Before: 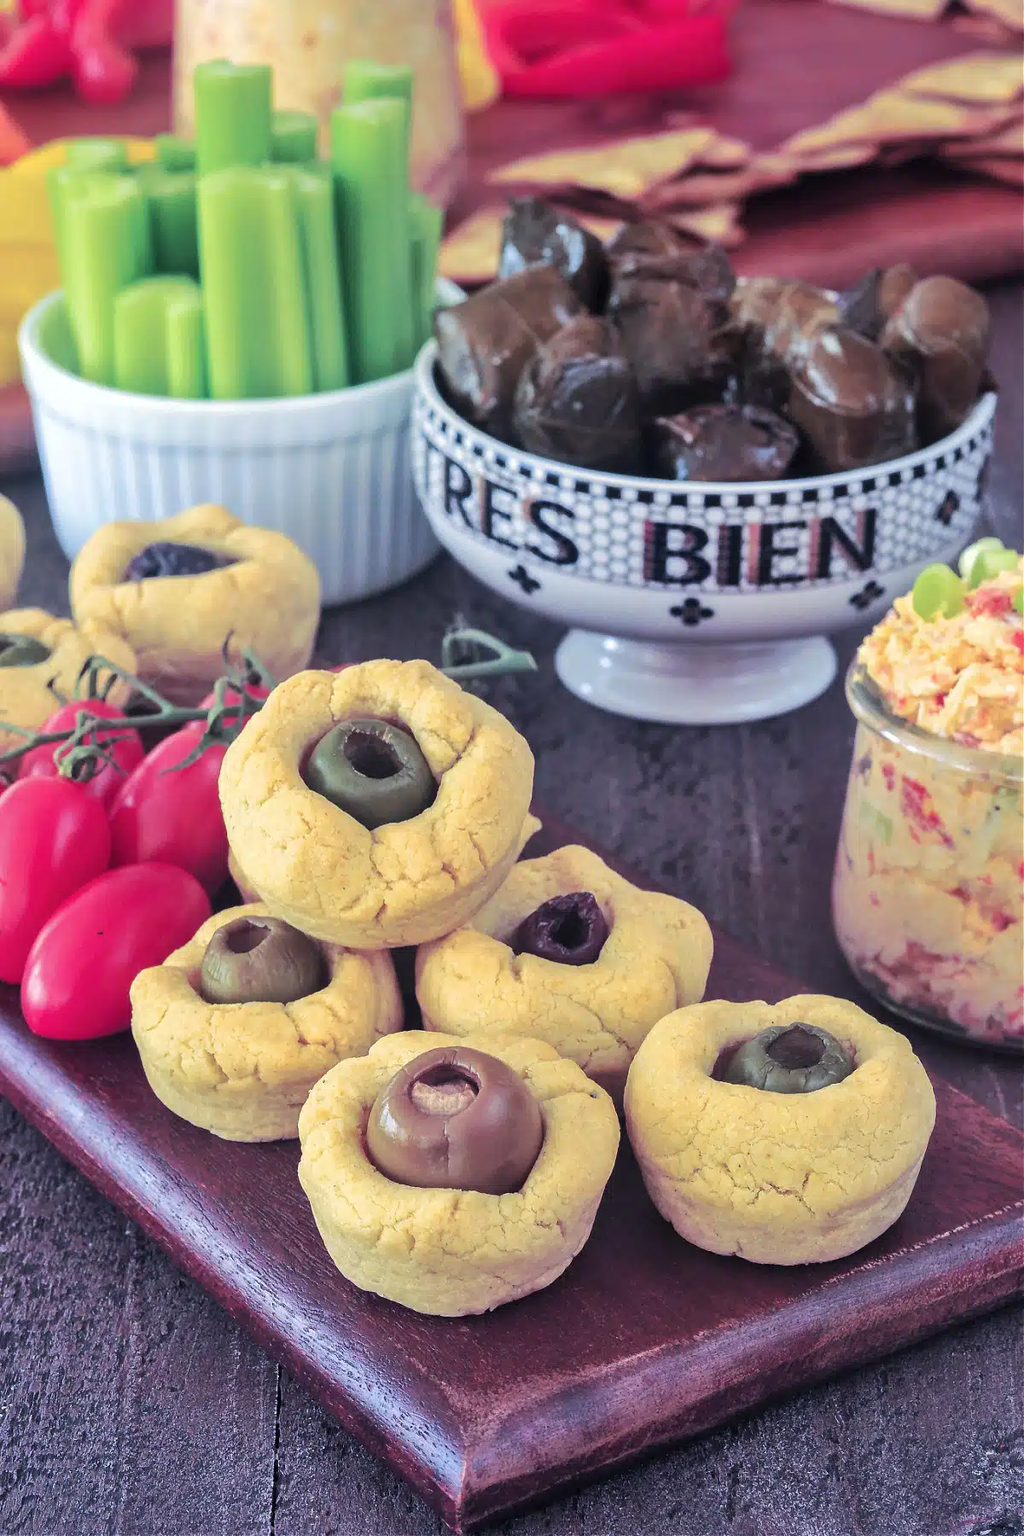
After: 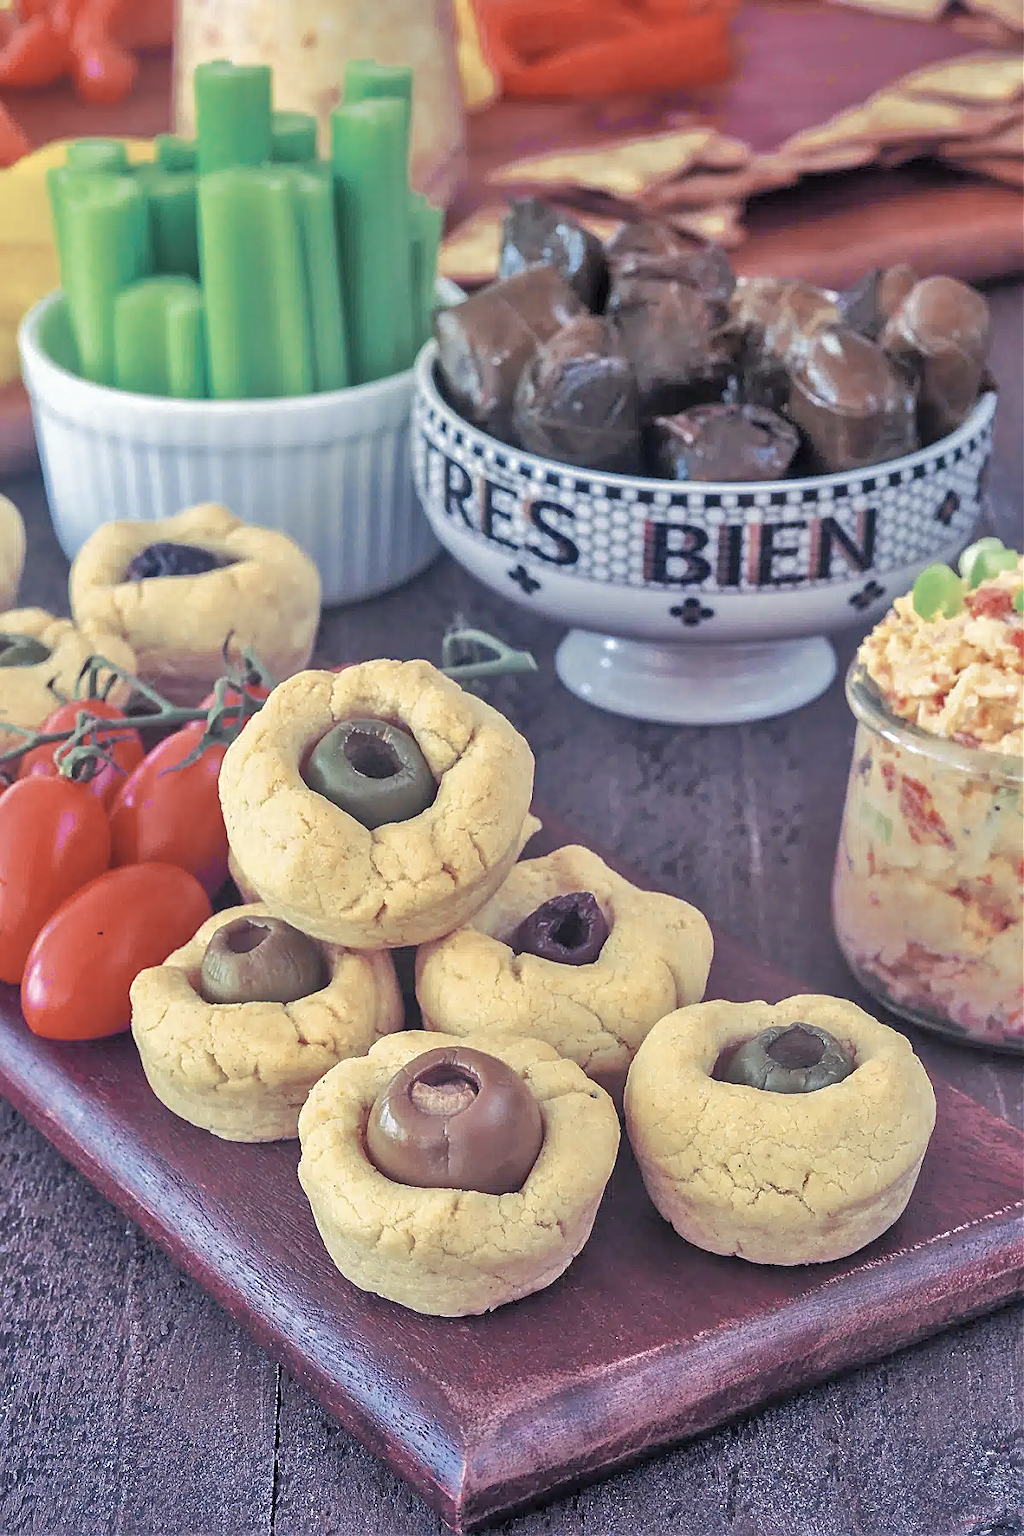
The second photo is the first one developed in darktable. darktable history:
tone equalizer: -7 EV 0.159 EV, -6 EV 0.587 EV, -5 EV 1.15 EV, -4 EV 1.3 EV, -3 EV 1.12 EV, -2 EV 0.6 EV, -1 EV 0.165 EV
sharpen: on, module defaults
color zones: curves: ch0 [(0, 0.5) (0.125, 0.4) (0.25, 0.5) (0.375, 0.4) (0.5, 0.4) (0.625, 0.35) (0.75, 0.35) (0.875, 0.5)]; ch1 [(0, 0.35) (0.125, 0.45) (0.25, 0.35) (0.375, 0.35) (0.5, 0.35) (0.625, 0.35) (0.75, 0.45) (0.875, 0.35)]; ch2 [(0, 0.6) (0.125, 0.5) (0.25, 0.5) (0.375, 0.6) (0.5, 0.6) (0.625, 0.5) (0.75, 0.5) (0.875, 0.5)]
